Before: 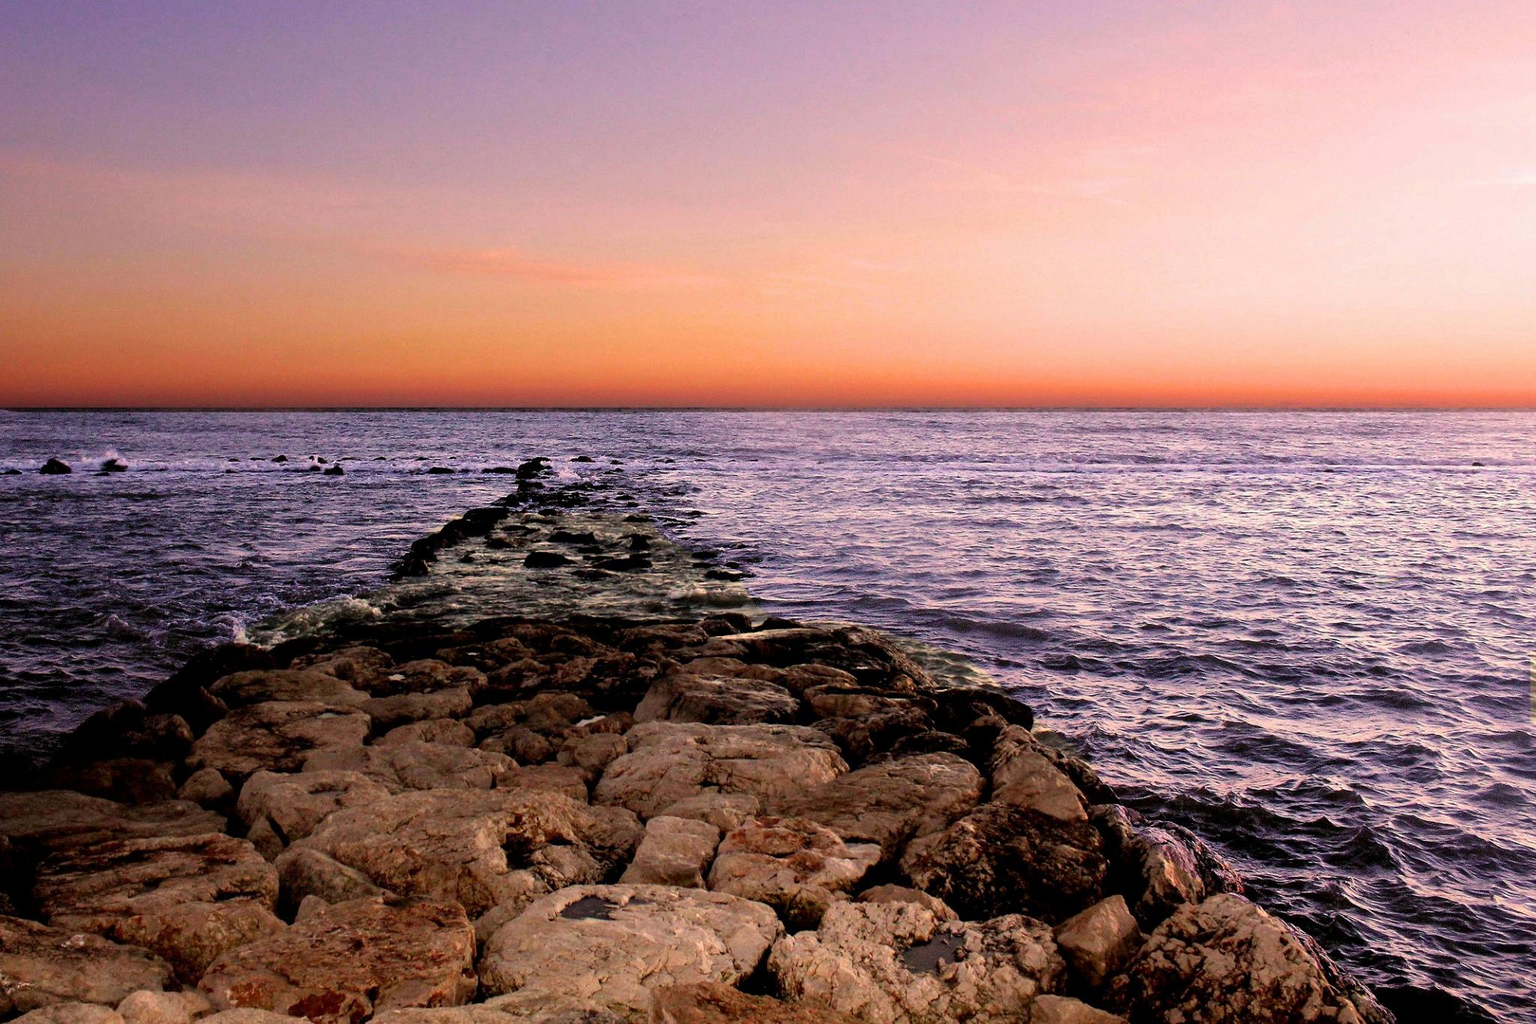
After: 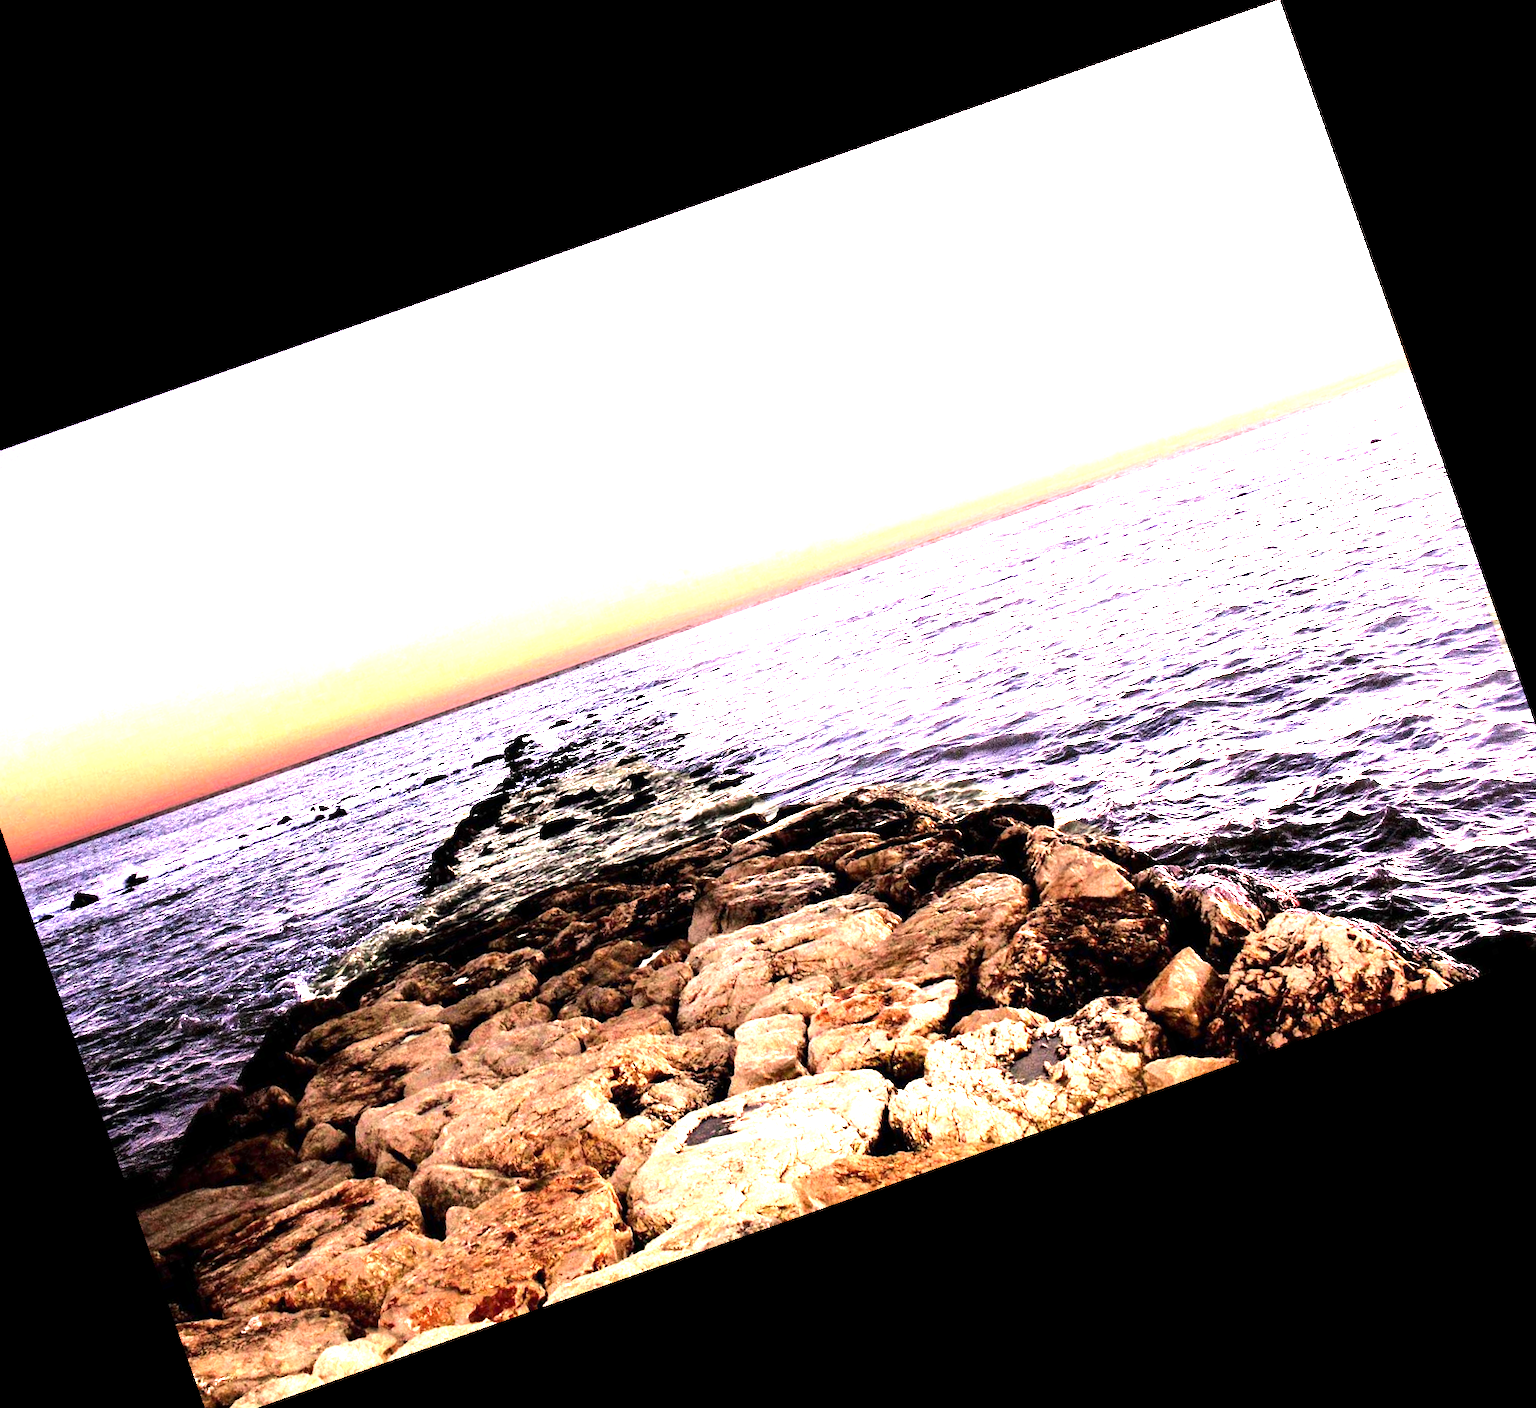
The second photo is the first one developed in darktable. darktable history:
crop and rotate: angle 19.43°, left 6.812%, right 4.125%, bottom 1.087%
exposure: exposure 2.04 EV, compensate highlight preservation false
tone equalizer: -8 EV -0.75 EV, -7 EV -0.7 EV, -6 EV -0.6 EV, -5 EV -0.4 EV, -3 EV 0.4 EV, -2 EV 0.6 EV, -1 EV 0.7 EV, +0 EV 0.75 EV, edges refinement/feathering 500, mask exposure compensation -1.57 EV, preserve details no
